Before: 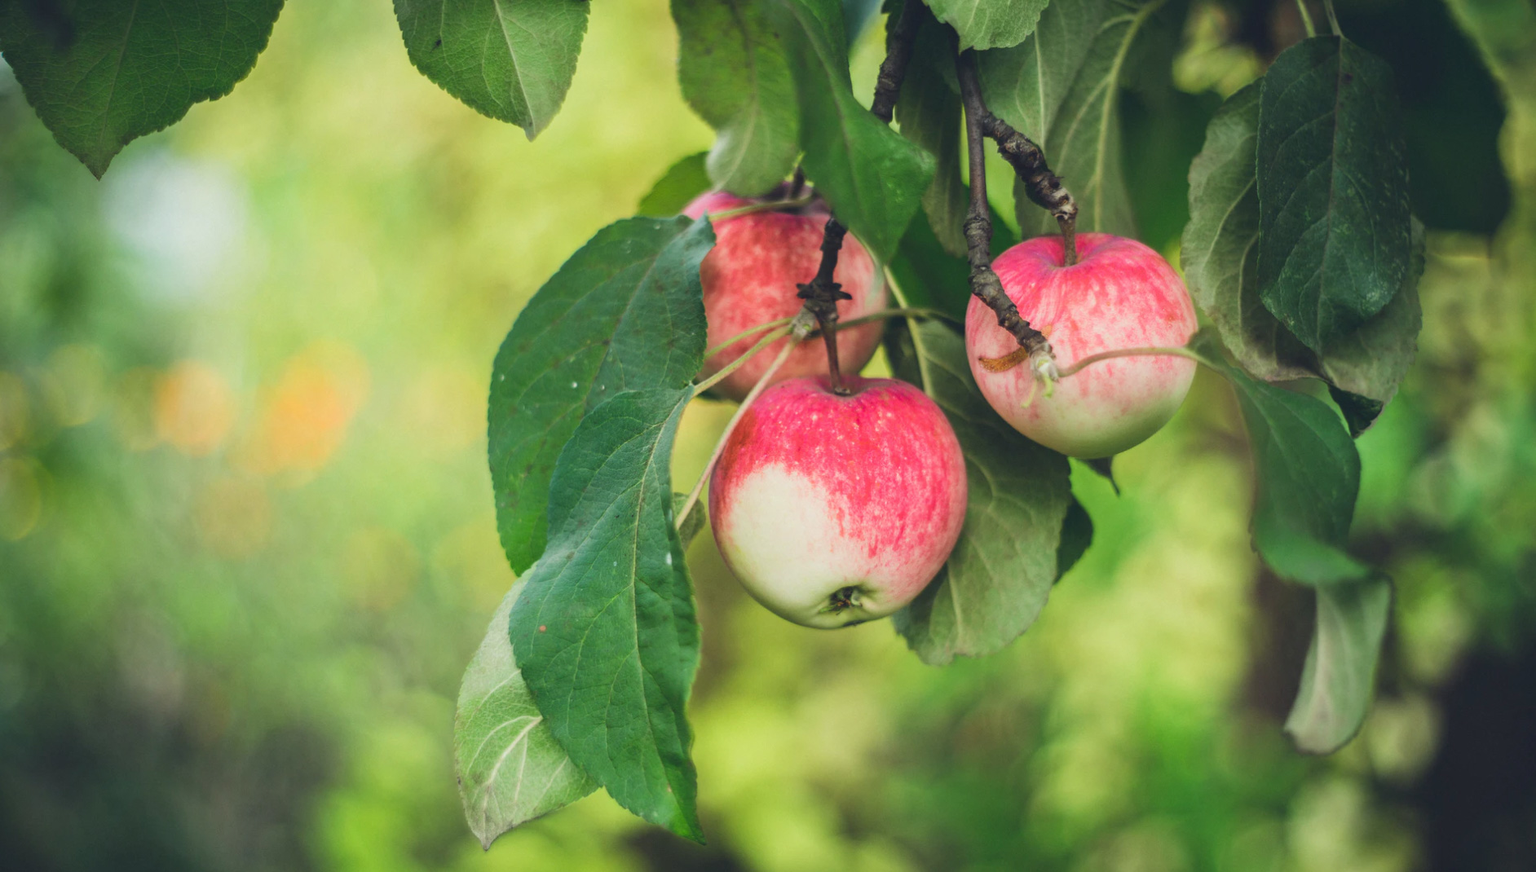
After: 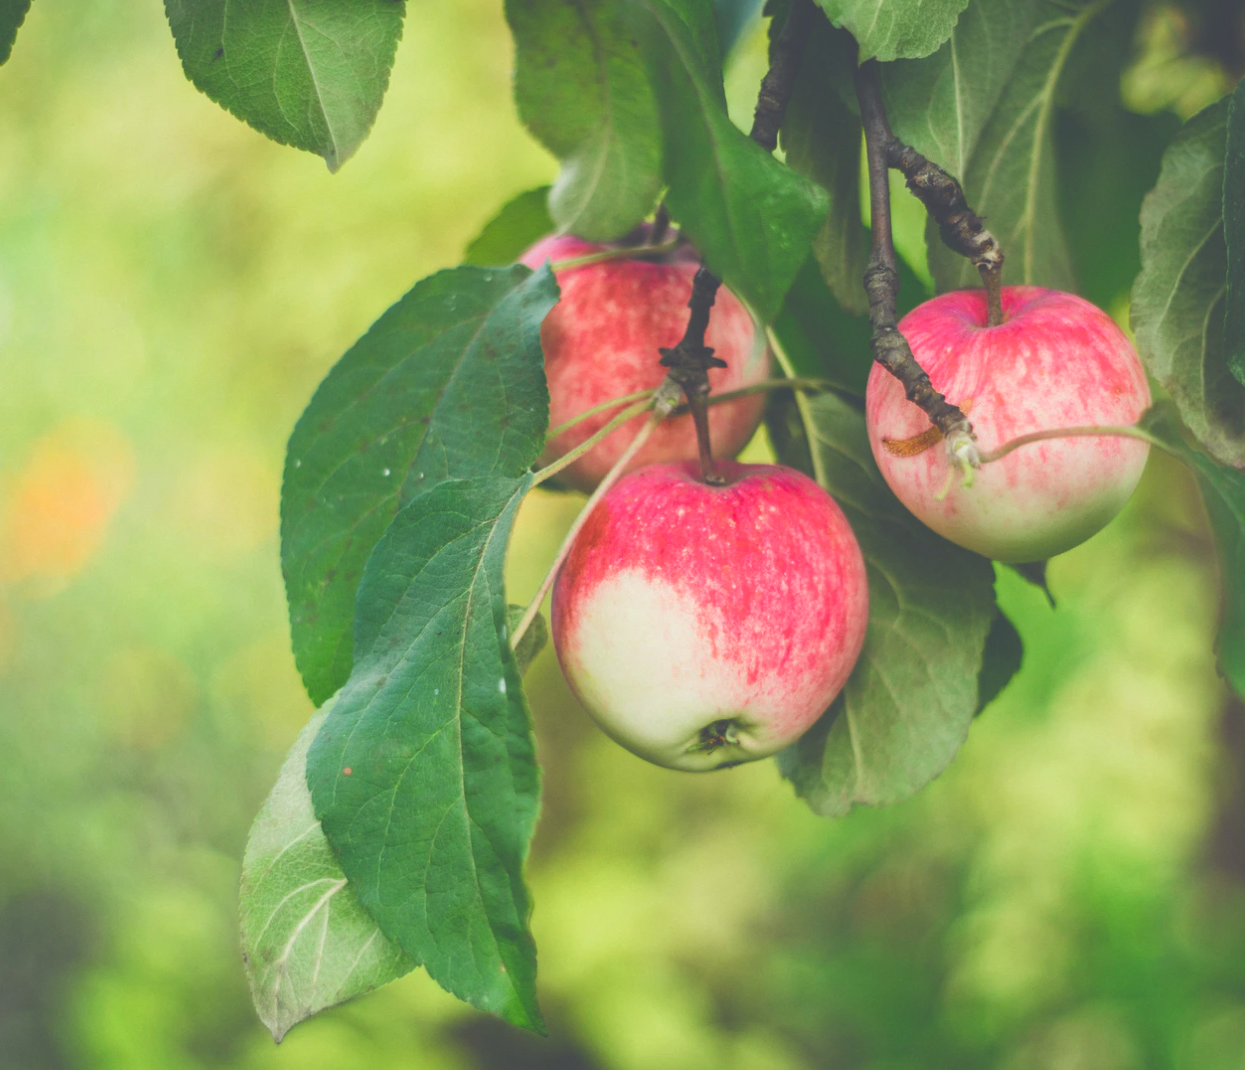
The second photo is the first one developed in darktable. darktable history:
crop: left 16.922%, right 16.943%
exposure: black level correction -0.042, exposure 0.064 EV, compensate highlight preservation false
color balance rgb: perceptual saturation grading › global saturation 20%, perceptual saturation grading › highlights -24.915%, perceptual saturation grading › shadows 24.897%, global vibrance 20%
